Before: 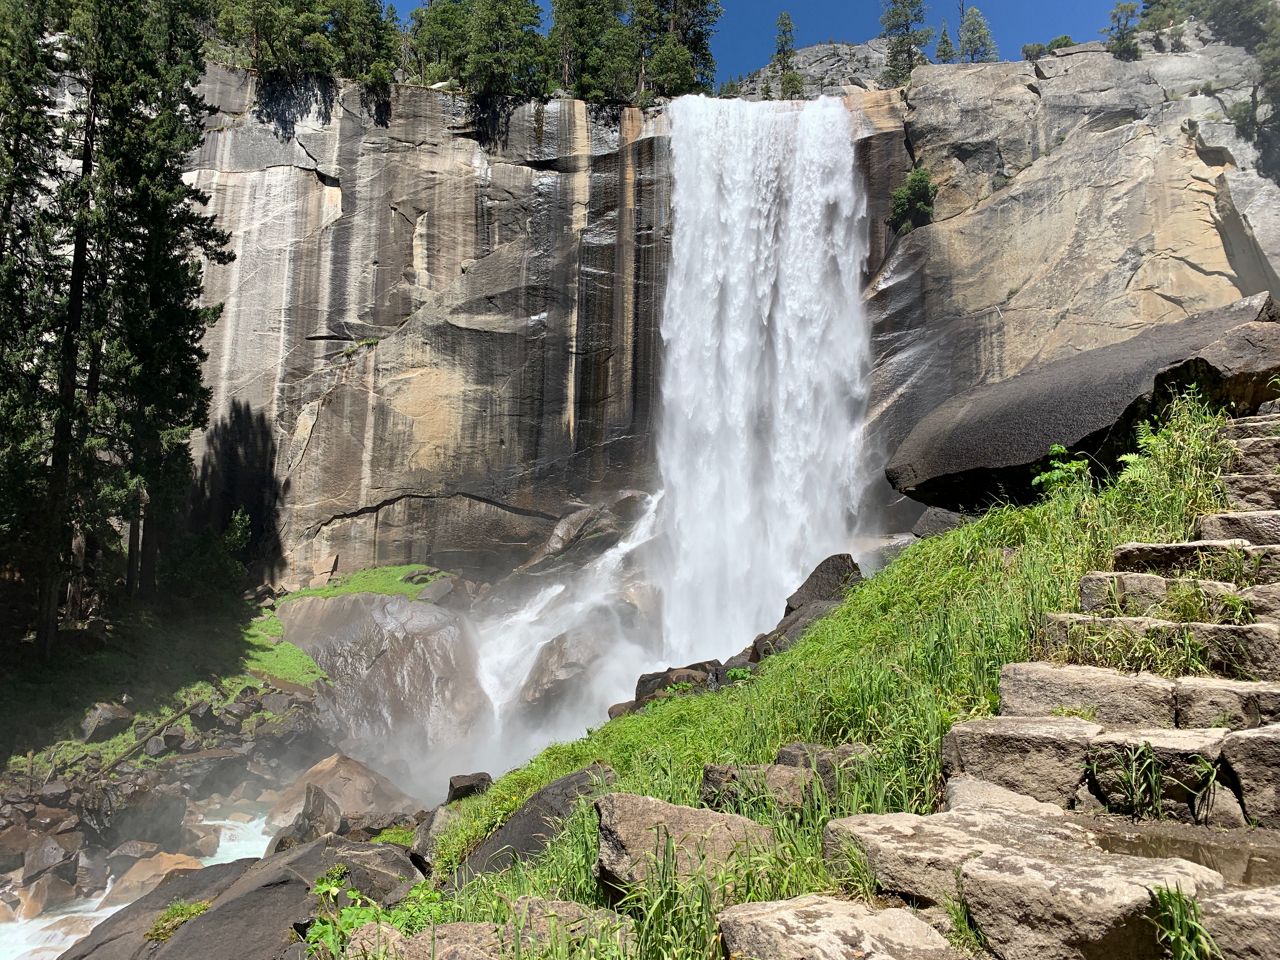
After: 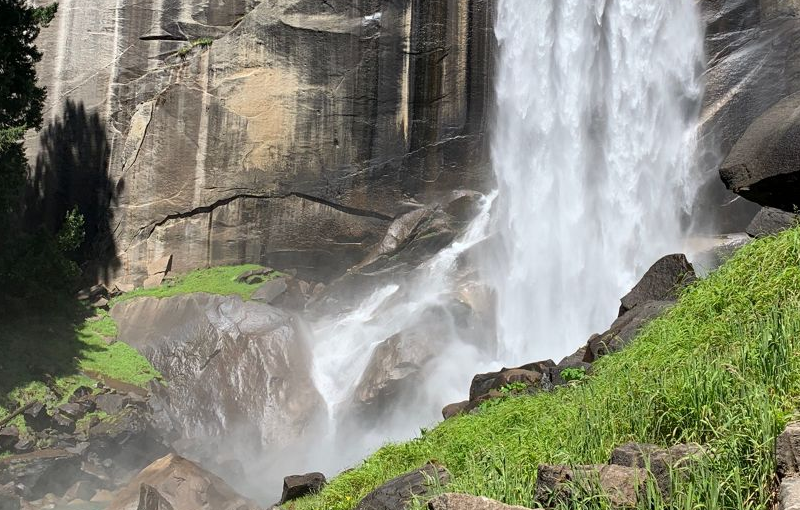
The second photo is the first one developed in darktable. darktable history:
crop: left 12.978%, top 31.259%, right 24.454%, bottom 15.615%
tone equalizer: on, module defaults
